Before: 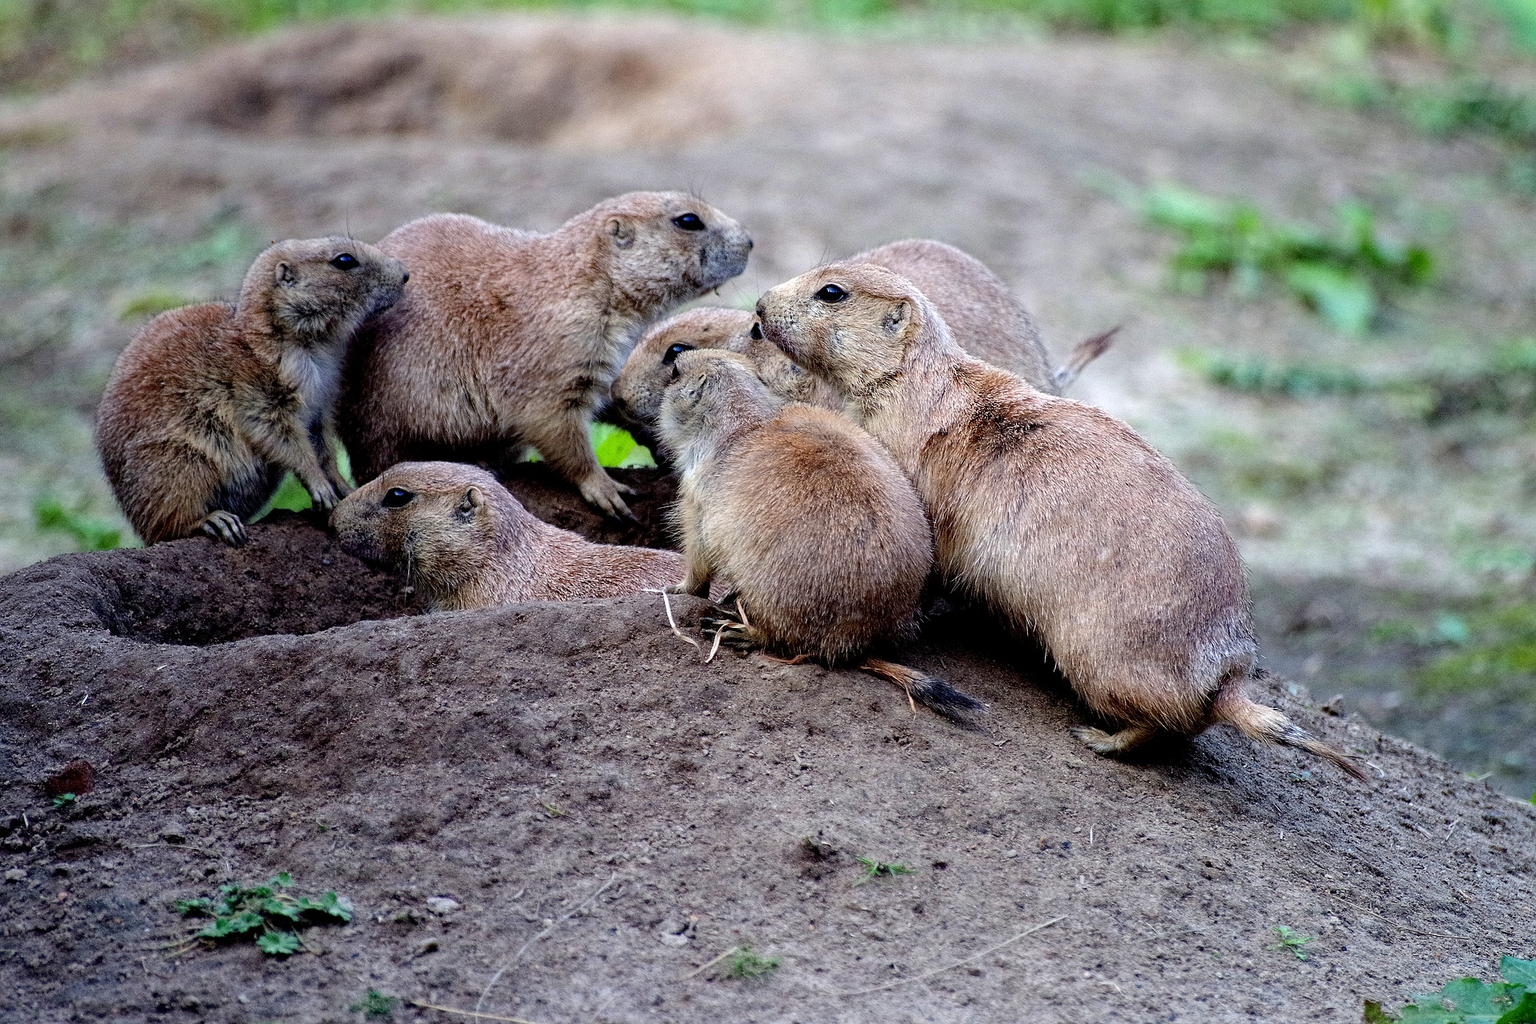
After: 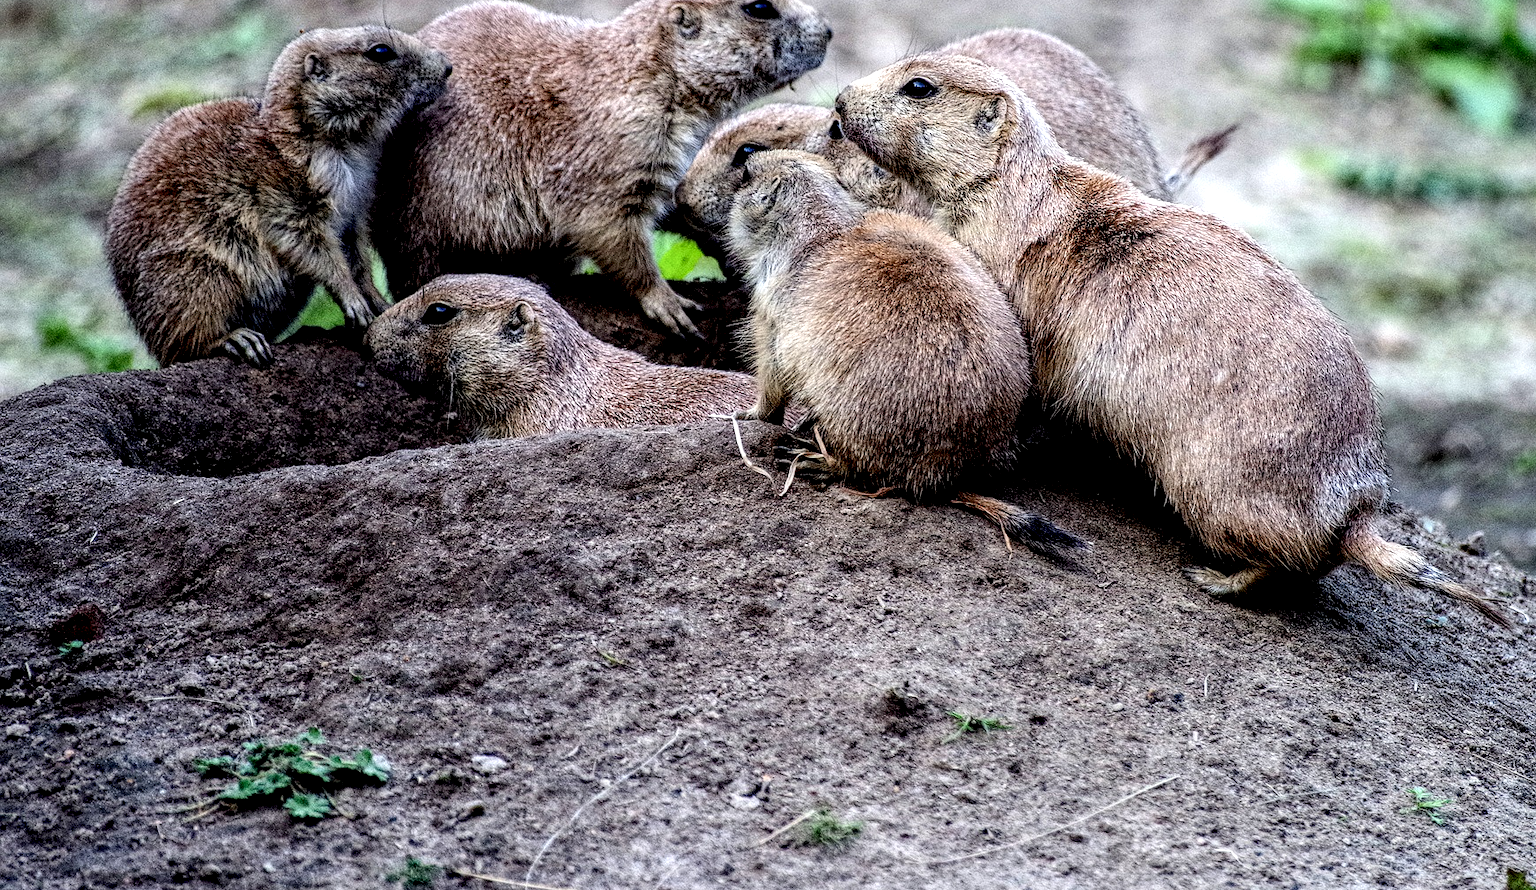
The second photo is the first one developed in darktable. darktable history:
rotate and perspective: automatic cropping off
contrast brightness saturation: contrast 0.15, brightness 0.05
crop: top 20.916%, right 9.437%, bottom 0.316%
local contrast: highlights 20%, shadows 70%, detail 170%
